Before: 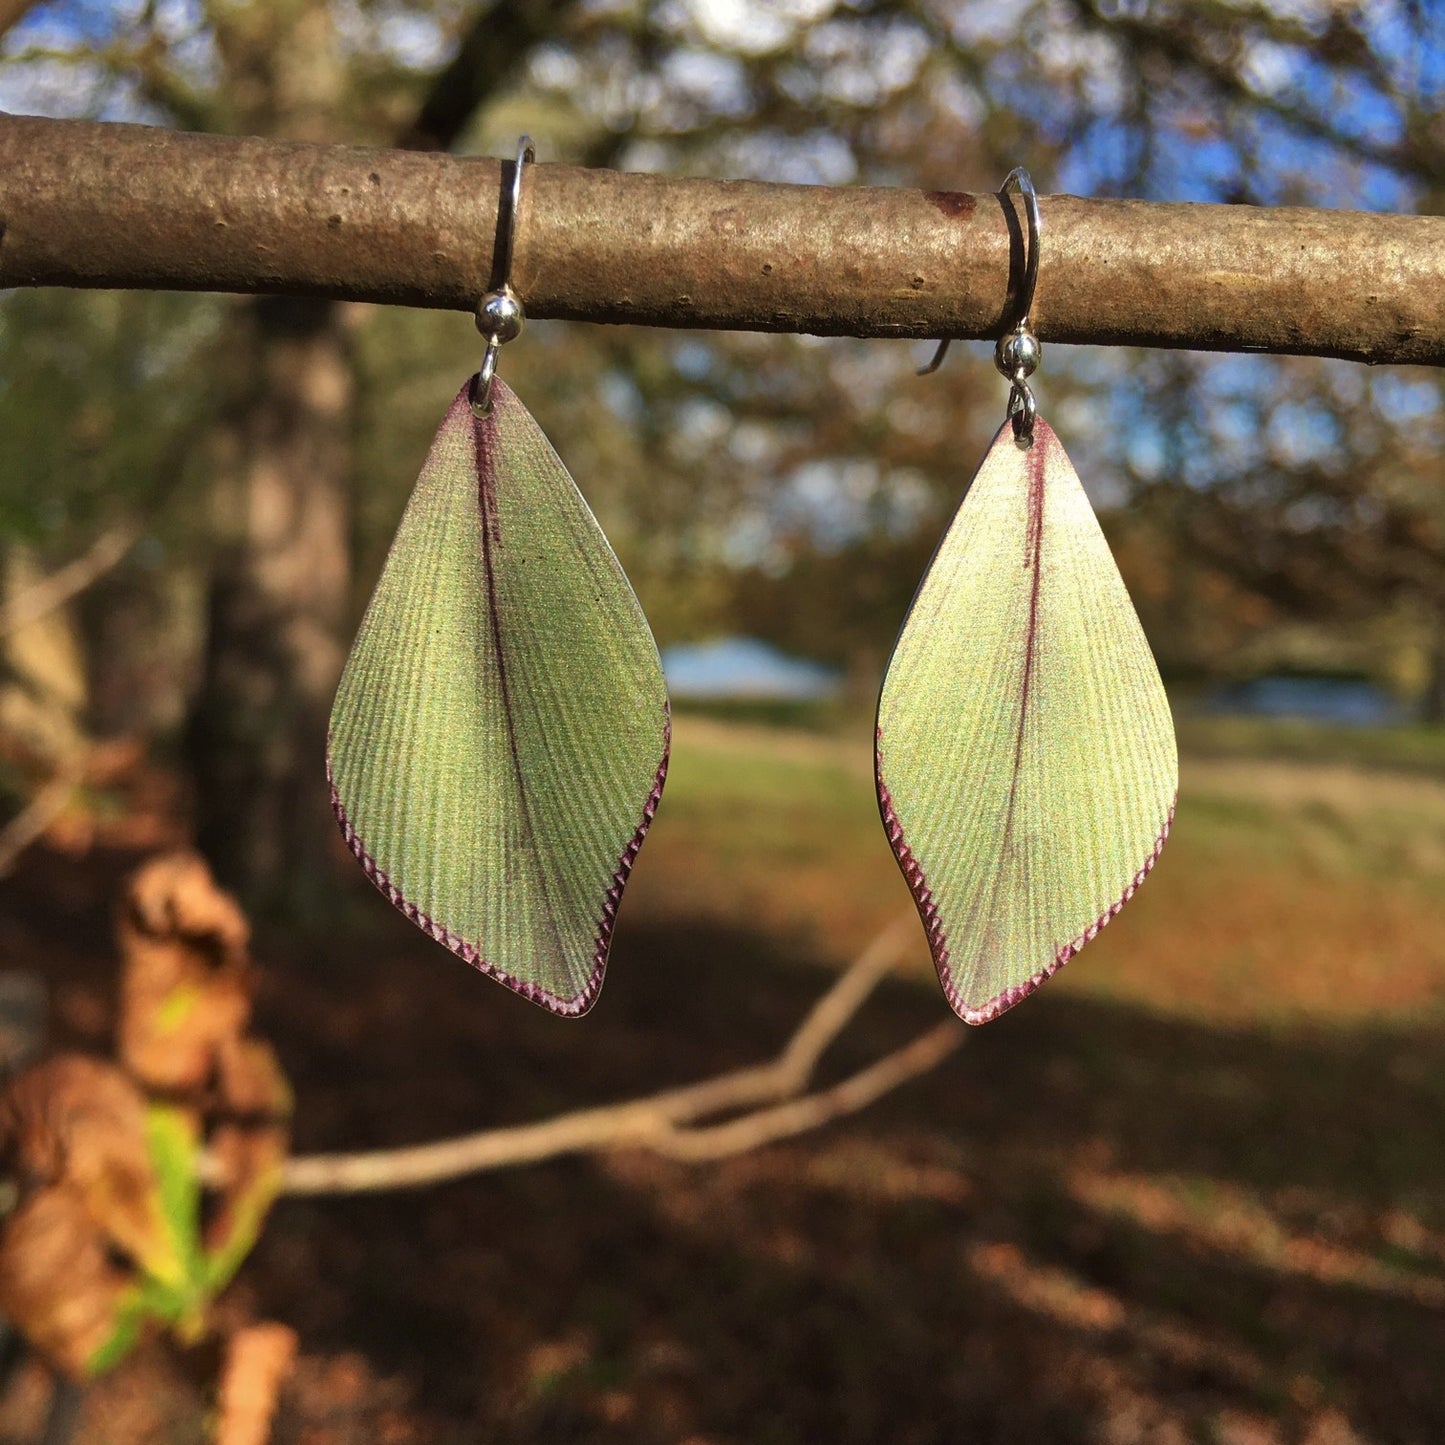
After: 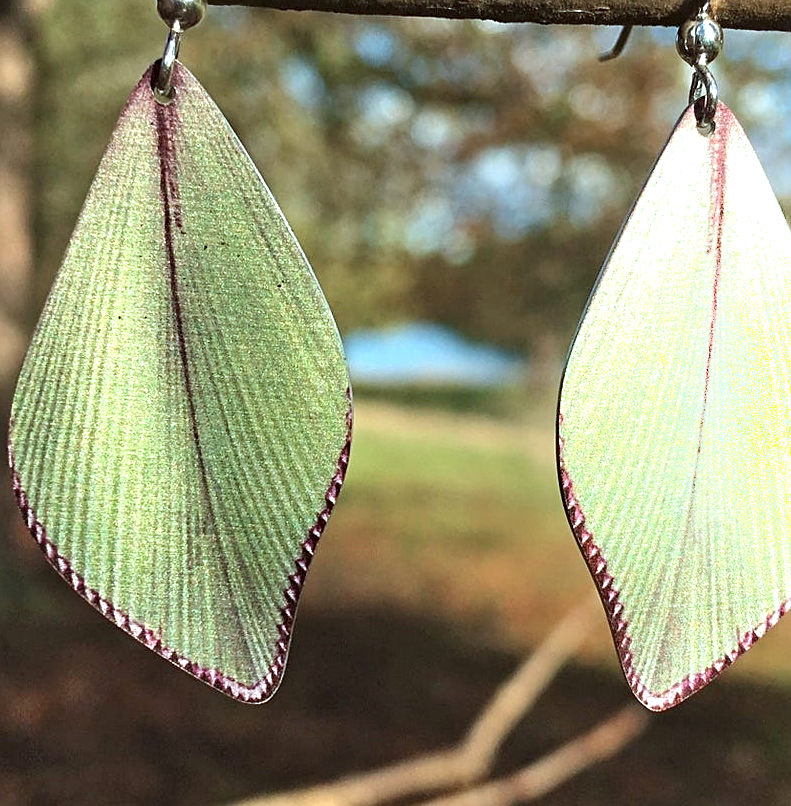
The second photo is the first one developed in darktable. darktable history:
tone equalizer: edges refinement/feathering 500, mask exposure compensation -1.57 EV, preserve details no
exposure: black level correction 0, exposure 0.695 EV, compensate exposure bias true, compensate highlight preservation false
crop and rotate: left 22.016%, top 21.75%, right 23.18%, bottom 22.461%
color correction: highlights a* -9.93, highlights b* -10.51
shadows and highlights: highlights 68.83, highlights color adjustment 45.35%, soften with gaussian
contrast equalizer: octaves 7, y [[0.5, 0.5, 0.544, 0.569, 0.5, 0.5], [0.5 ×6], [0.5 ×6], [0 ×6], [0 ×6]]
sharpen: on, module defaults
